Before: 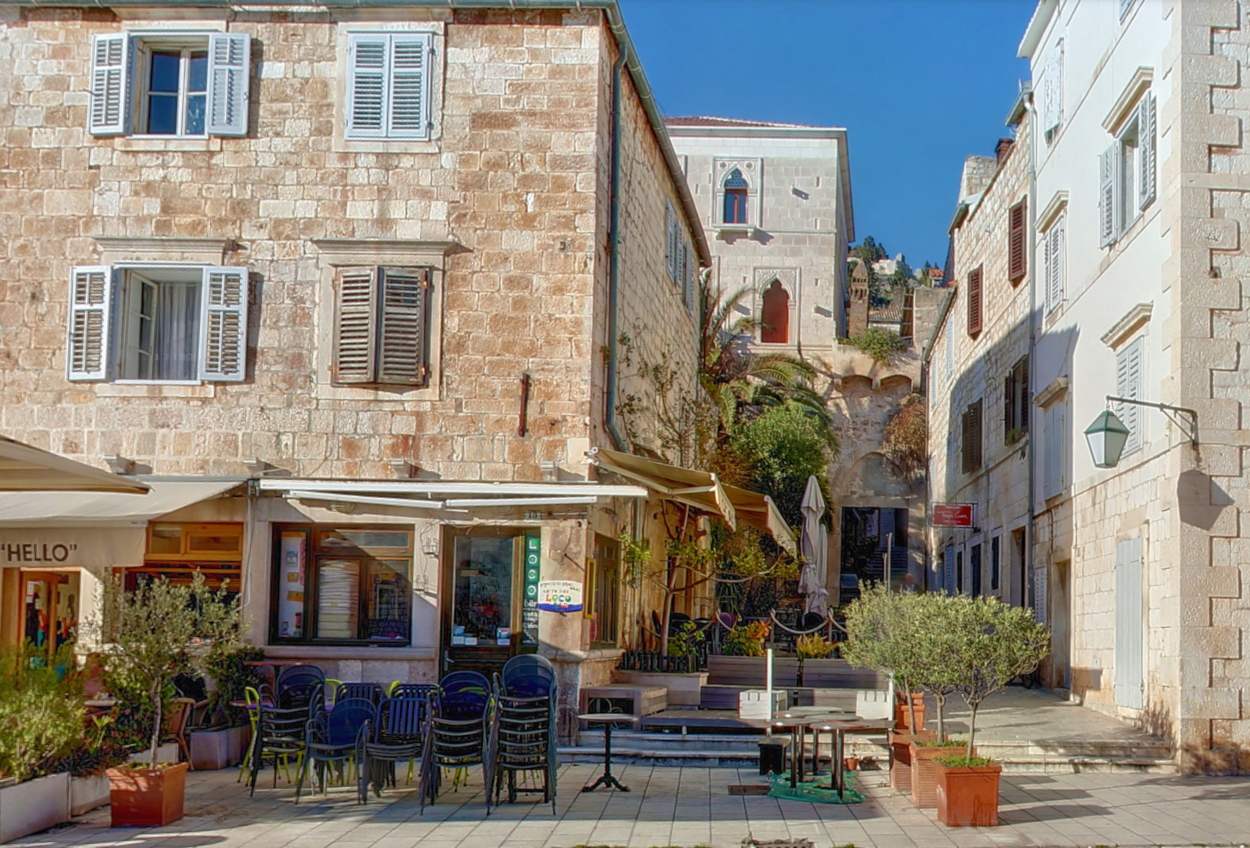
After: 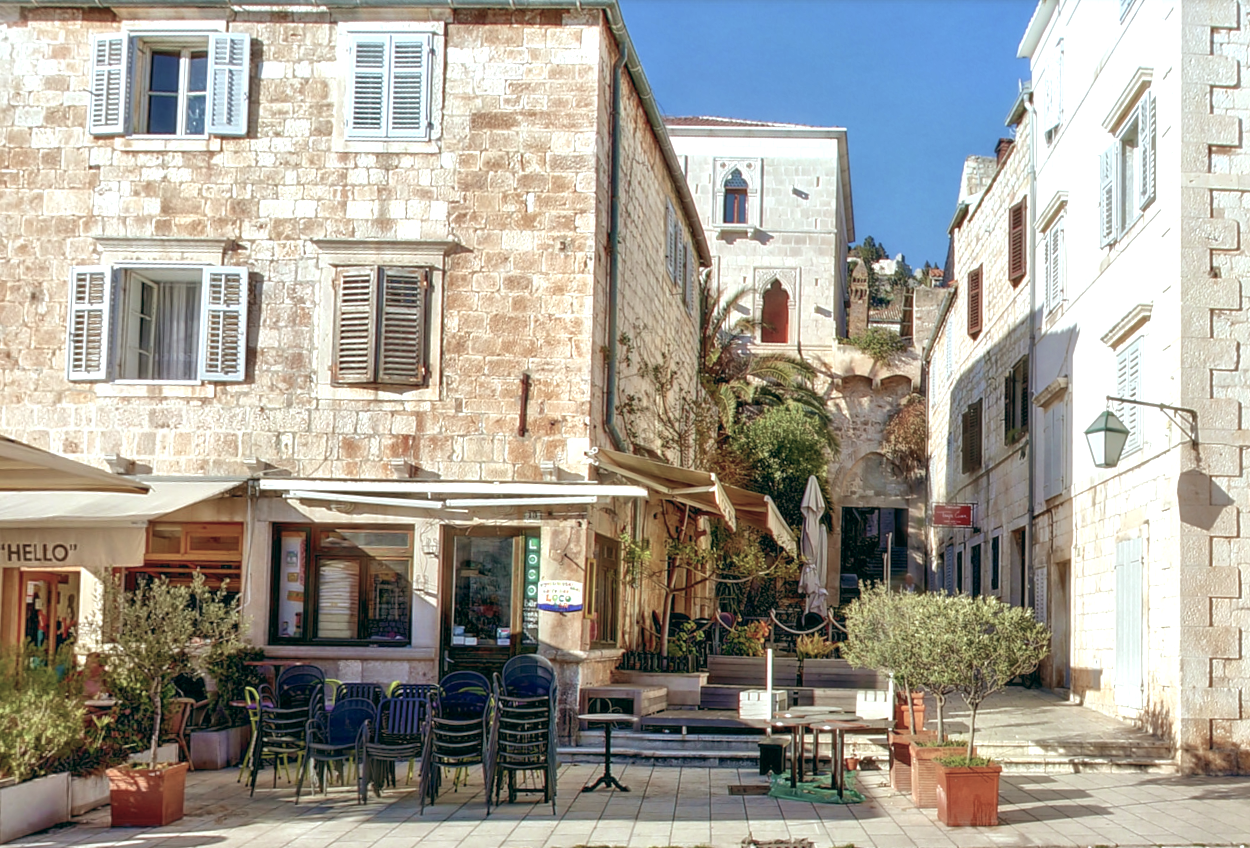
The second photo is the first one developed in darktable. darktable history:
exposure: black level correction 0, exposure 0.7 EV, compensate exposure bias true, compensate highlight preservation false
color balance: lift [1, 0.994, 1.002, 1.006], gamma [0.957, 1.081, 1.016, 0.919], gain [0.97, 0.972, 1.01, 1.028], input saturation 91.06%, output saturation 79.8%
local contrast: mode bilateral grid, contrast 20, coarseness 50, detail 120%, midtone range 0.2
